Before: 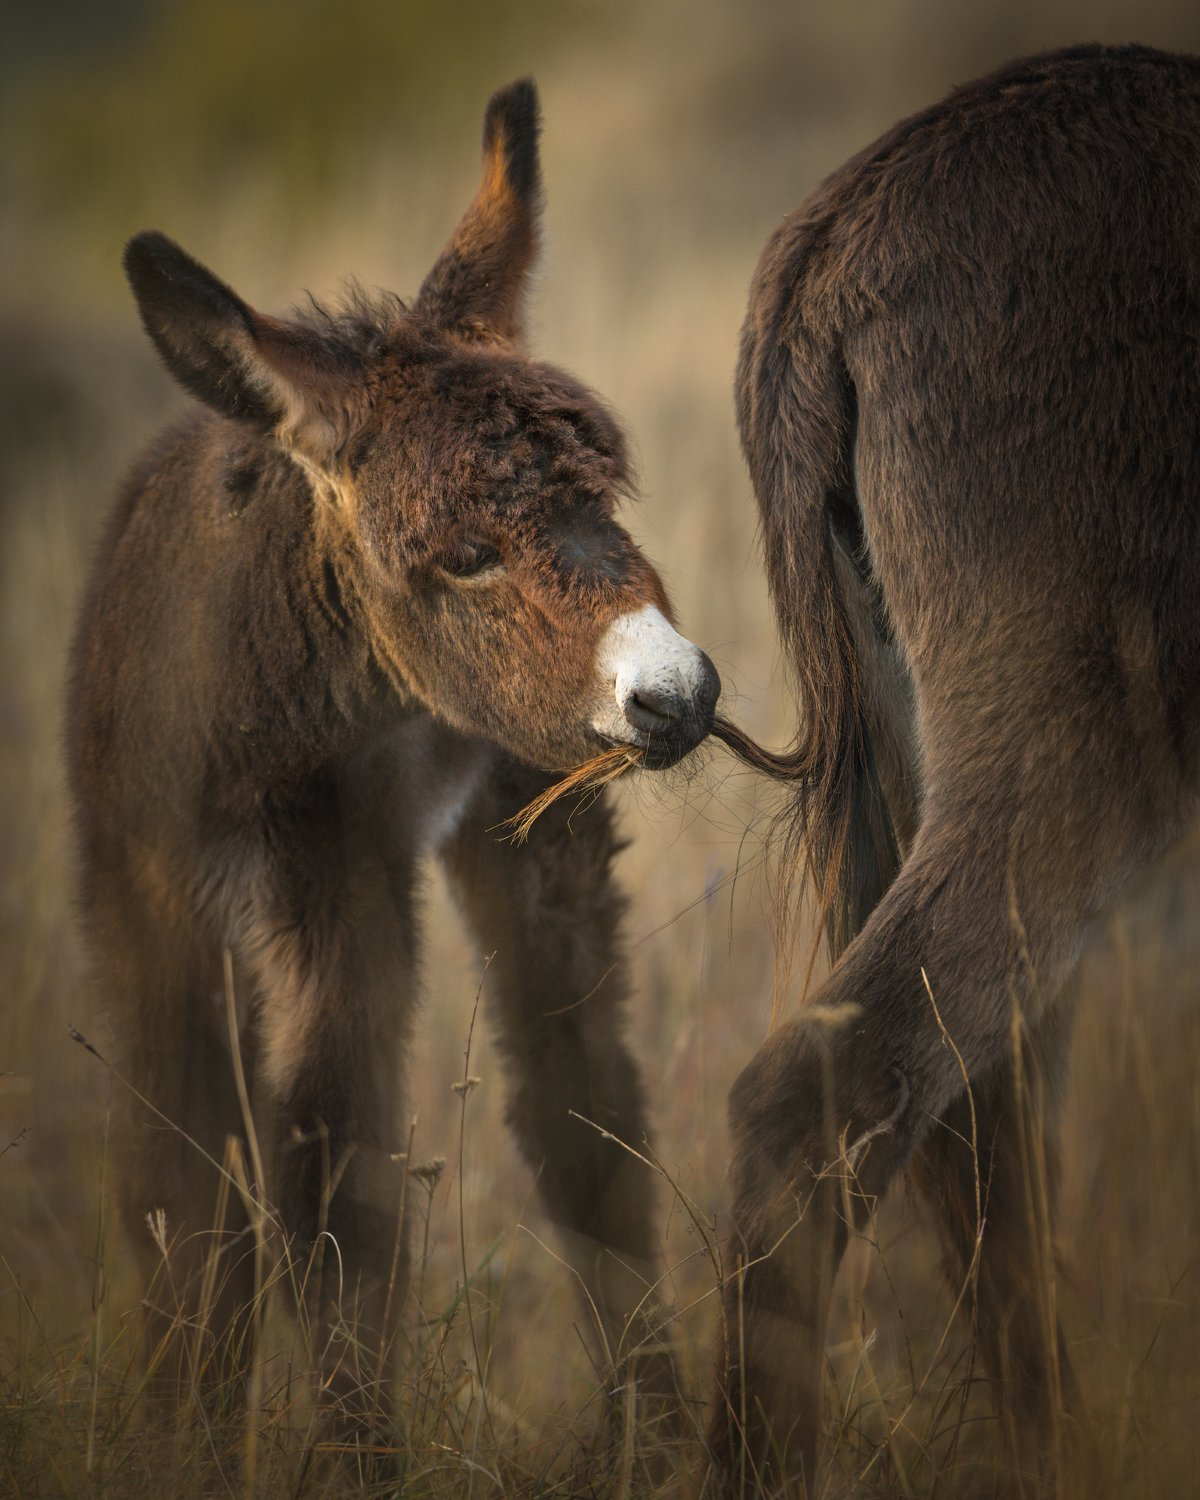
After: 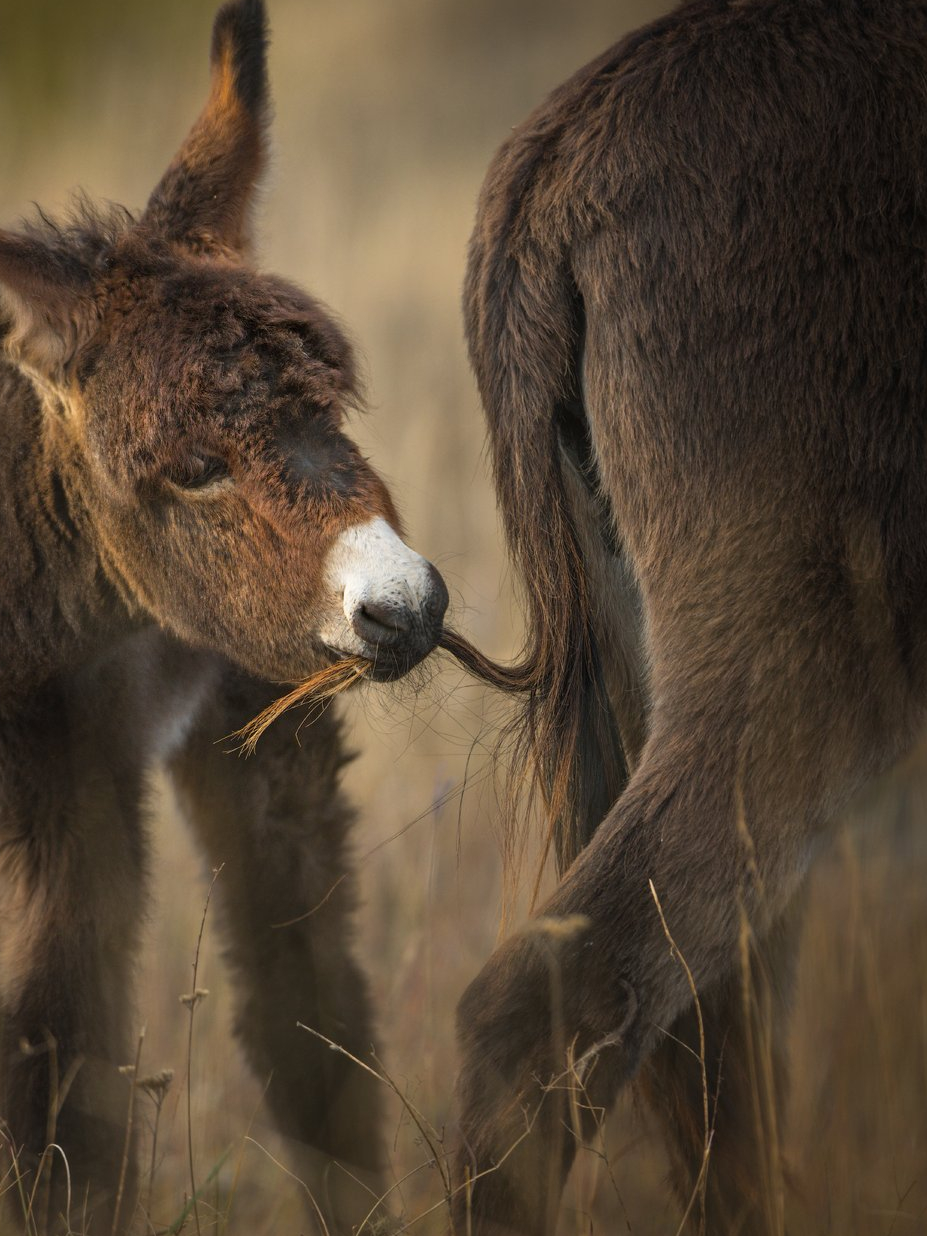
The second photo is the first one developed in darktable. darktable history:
crop: left 22.722%, top 5.902%, bottom 11.659%
